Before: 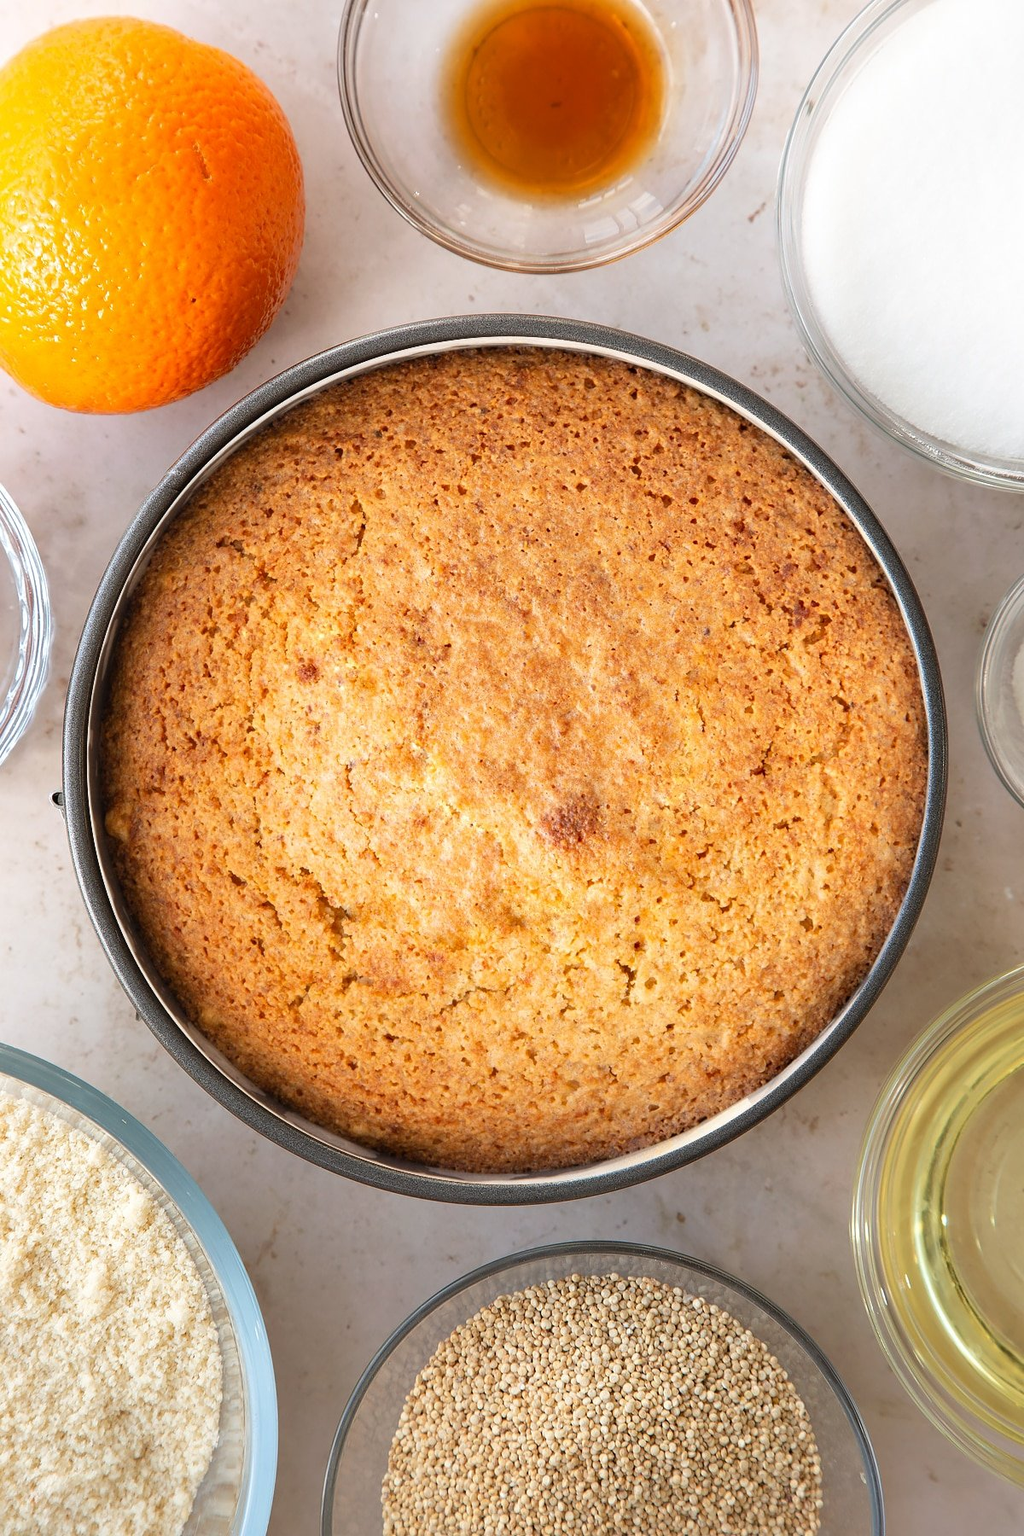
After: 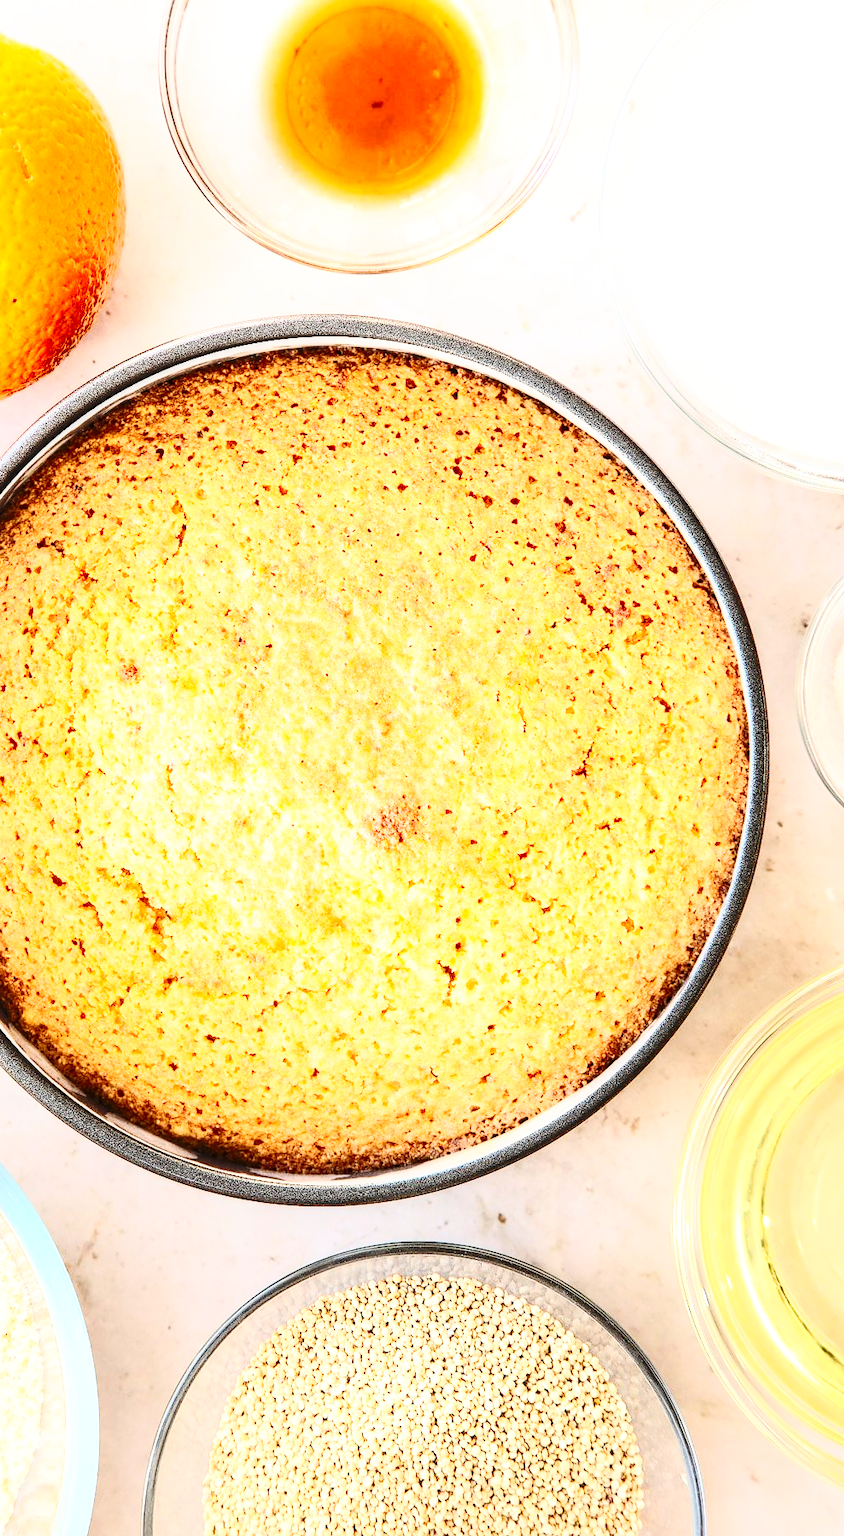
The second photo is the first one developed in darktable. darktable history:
contrast brightness saturation: contrast 0.62, brightness 0.34, saturation 0.14
crop: left 17.582%, bottom 0.031%
local contrast: detail 130%
base curve: curves: ch0 [(0, 0) (0.028, 0.03) (0.121, 0.232) (0.46, 0.748) (0.859, 0.968) (1, 1)], preserve colors none
